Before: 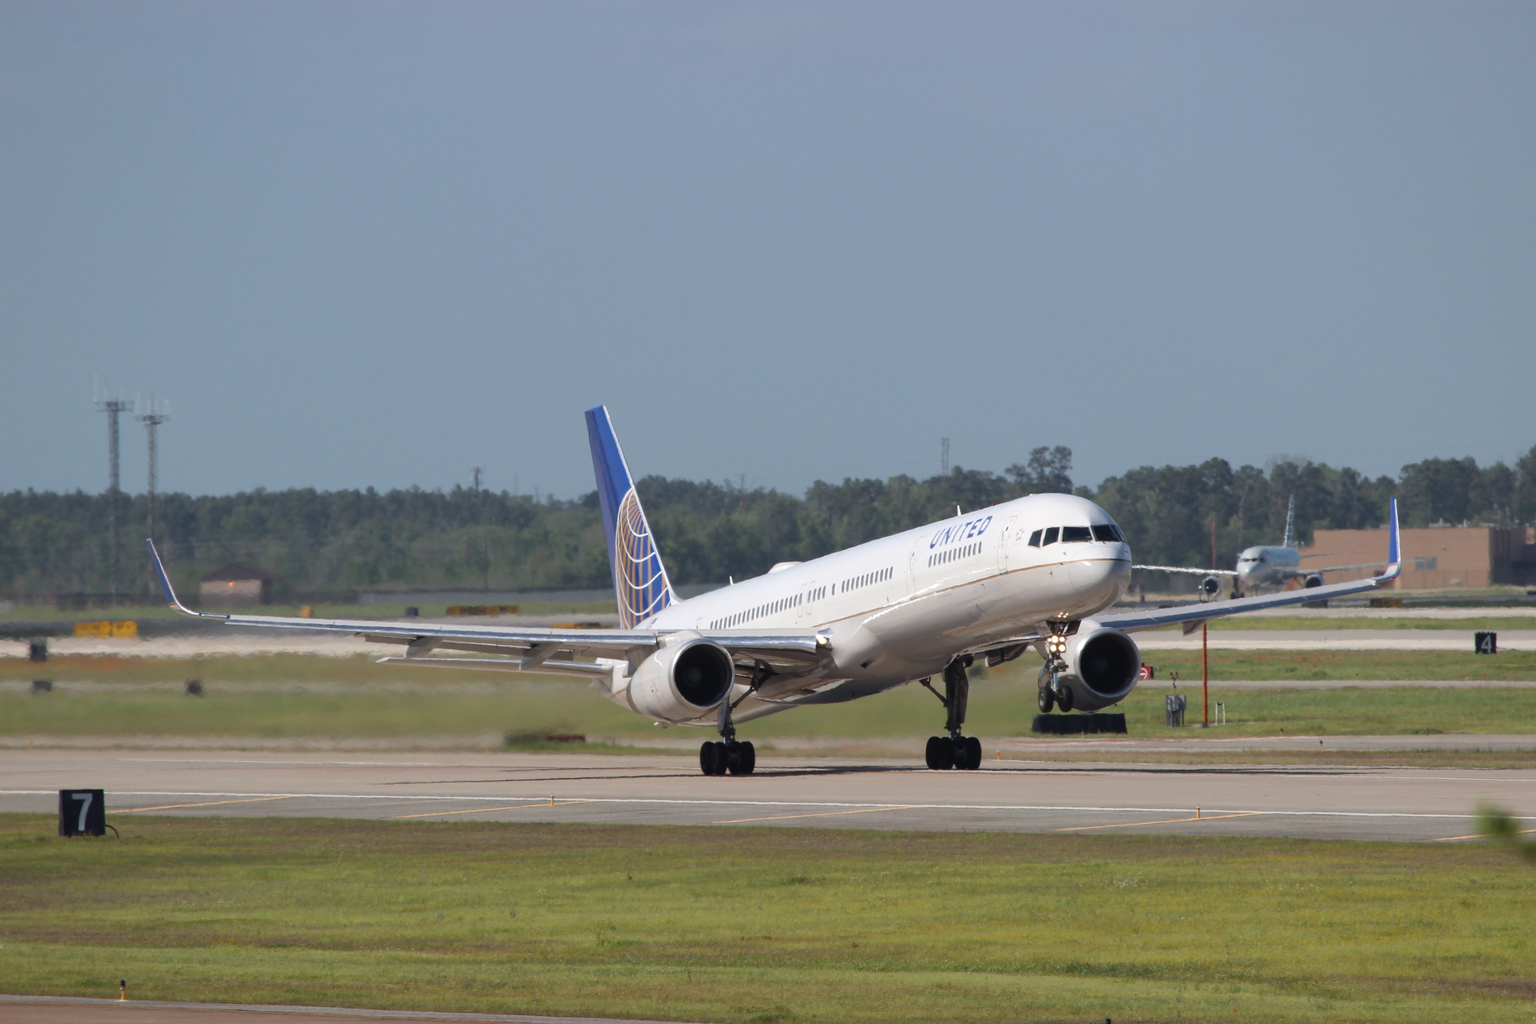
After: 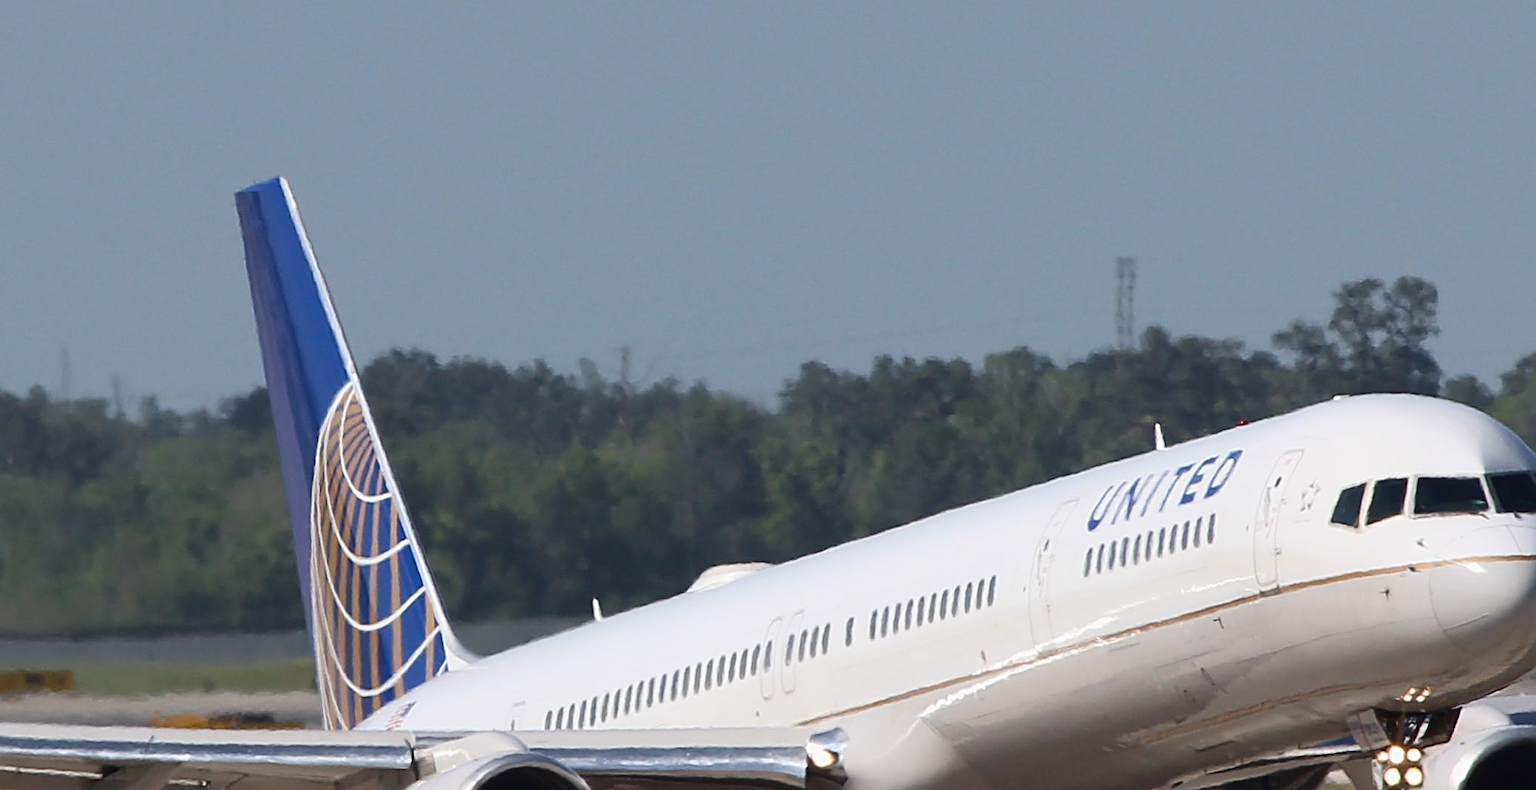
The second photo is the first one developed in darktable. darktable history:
crop: left 31.881%, top 32.612%, right 27.615%, bottom 36.139%
tone curve: curves: ch0 [(0.016, 0.011) (0.204, 0.146) (0.515, 0.476) (0.78, 0.795) (1, 0.981)], color space Lab, independent channels
sharpen: radius 2.644, amount 0.66
